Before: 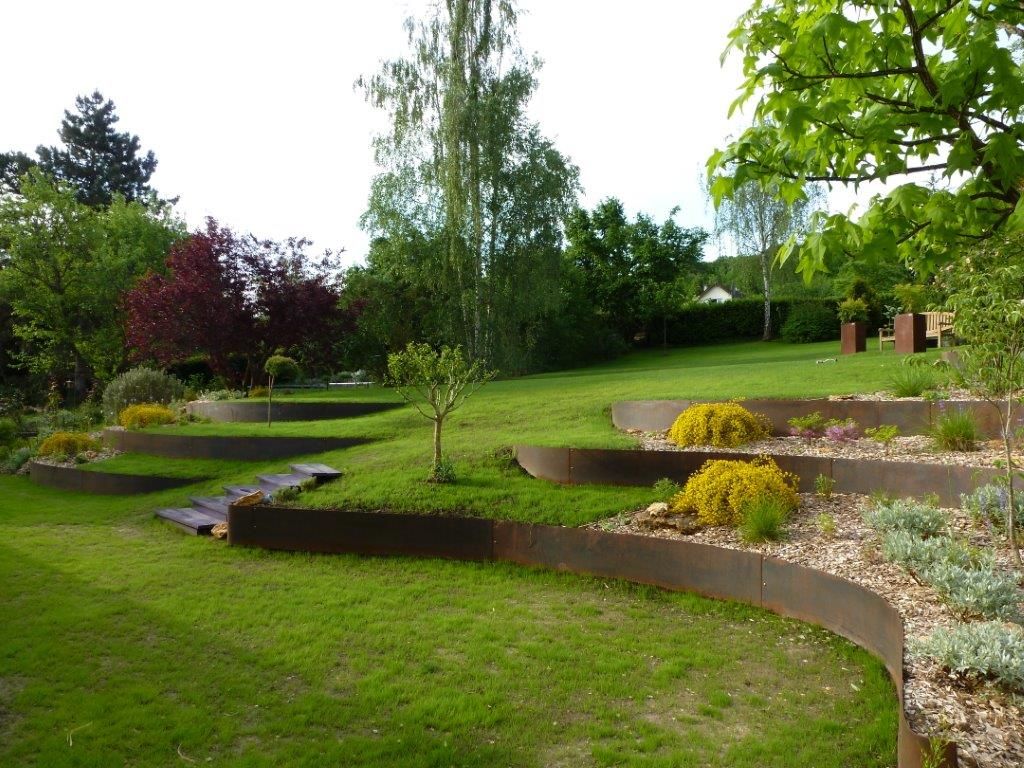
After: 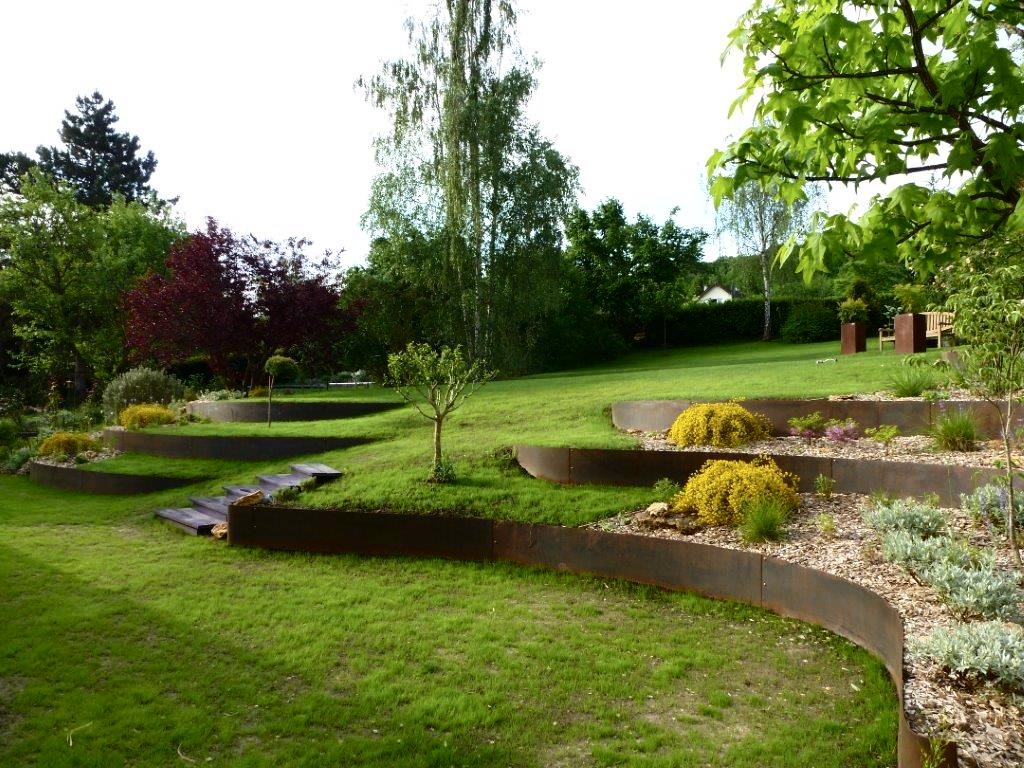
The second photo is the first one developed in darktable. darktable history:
shadows and highlights: shadows 37.27, highlights -28.18, soften with gaussian
color zones: curves: ch0 [(0.25, 0.5) (0.463, 0.627) (0.484, 0.637) (0.75, 0.5)]
contrast brightness saturation: contrast 0.22
